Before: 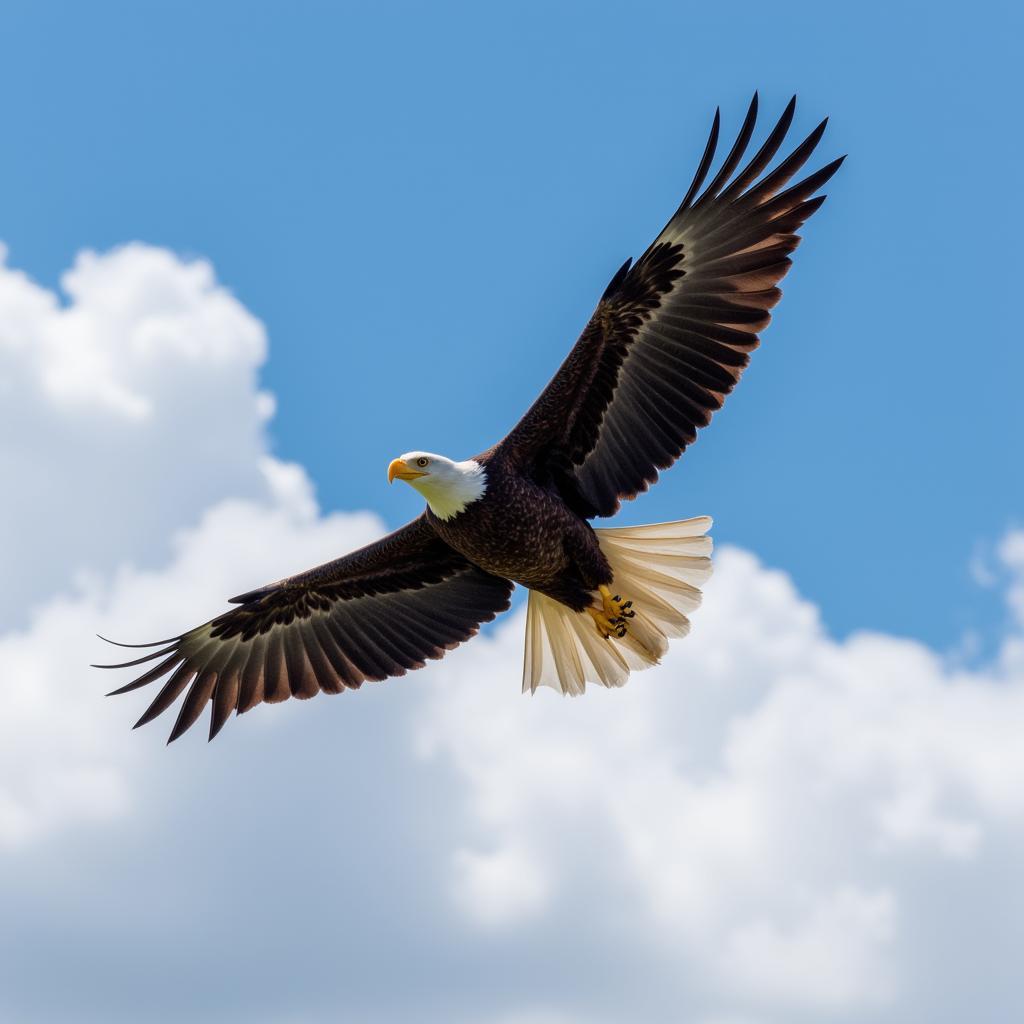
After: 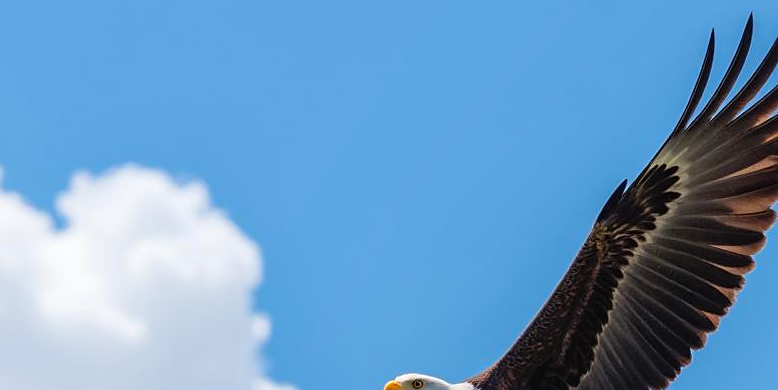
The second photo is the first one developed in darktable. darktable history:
contrast brightness saturation: contrast 0.028, brightness 0.062, saturation 0.133
local contrast: detail 110%
sharpen: radius 1.857, amount 0.397, threshold 1.367
color calibration: gray › normalize channels true, illuminant same as pipeline (D50), adaptation XYZ, x 0.346, y 0.358, temperature 5014.05 K, gamut compression 0.025
crop: left 0.563%, top 7.638%, right 23.369%, bottom 54.261%
